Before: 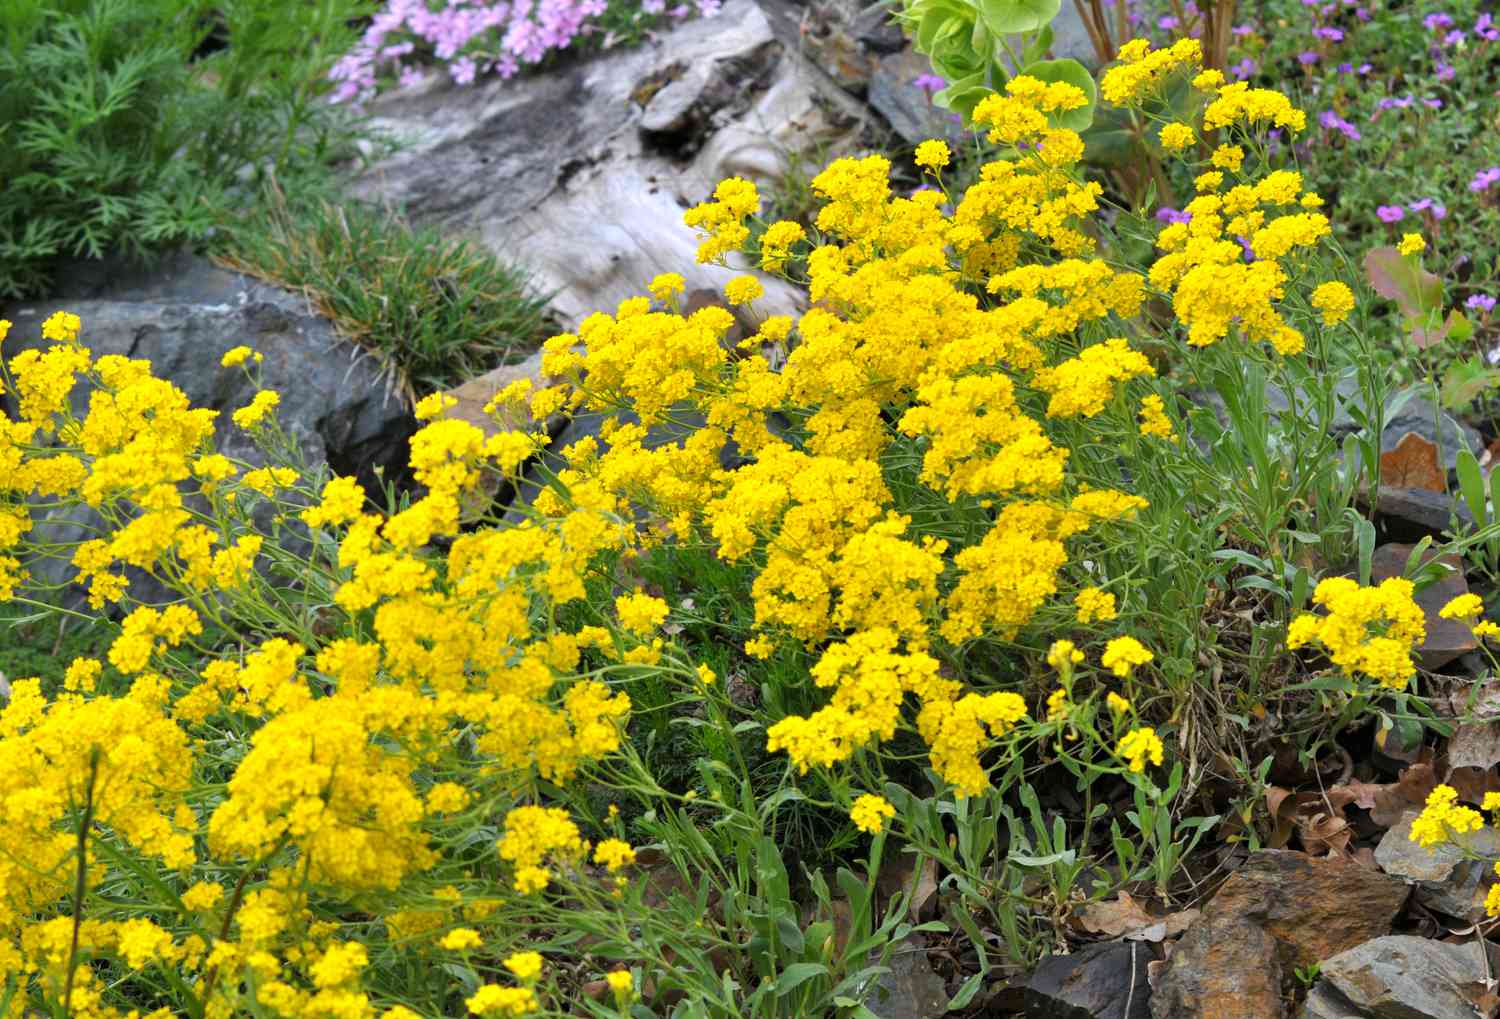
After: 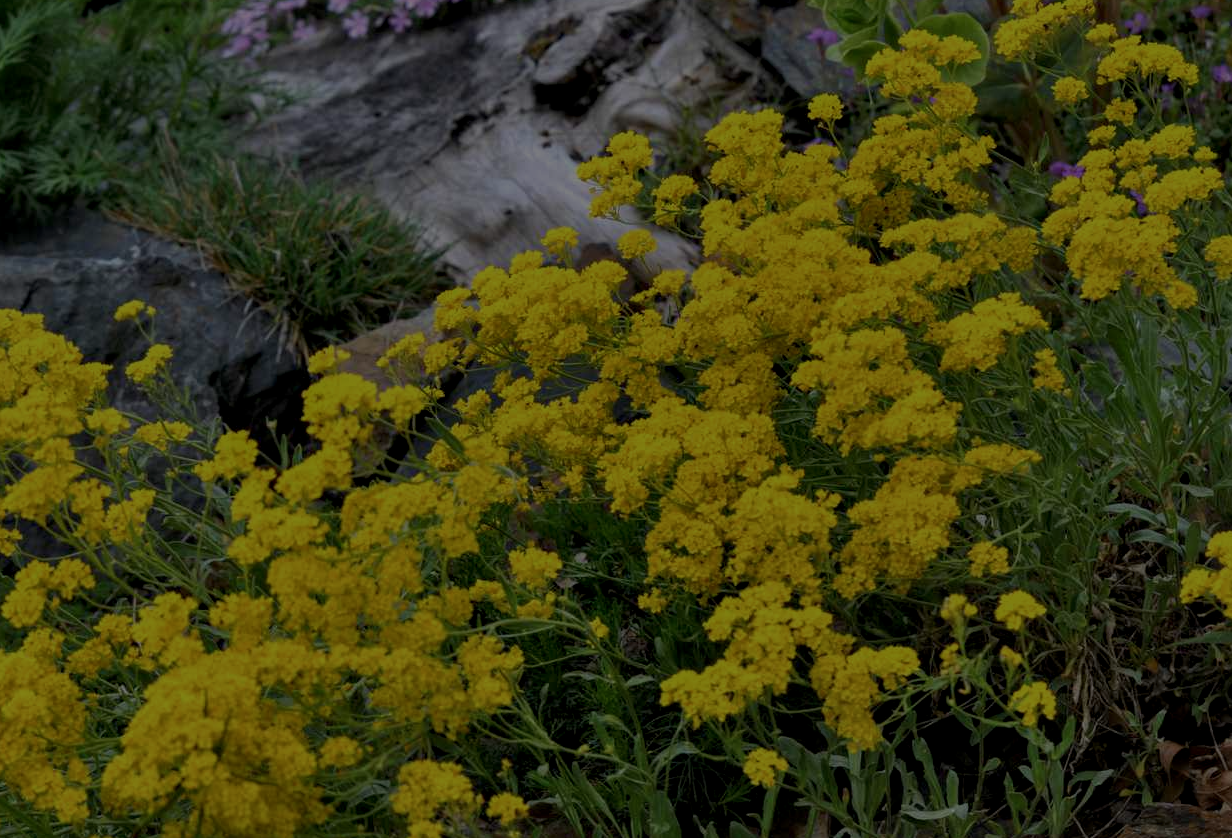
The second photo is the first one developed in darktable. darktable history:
exposure: exposure -2.446 EV, compensate highlight preservation false
crop and rotate: left 7.196%, top 4.574%, right 10.605%, bottom 13.178%
local contrast: on, module defaults
tone equalizer: -8 EV -0.55 EV
color zones: curves: ch0 [(0.25, 0.5) (0.463, 0.627) (0.484, 0.637) (0.75, 0.5)]
